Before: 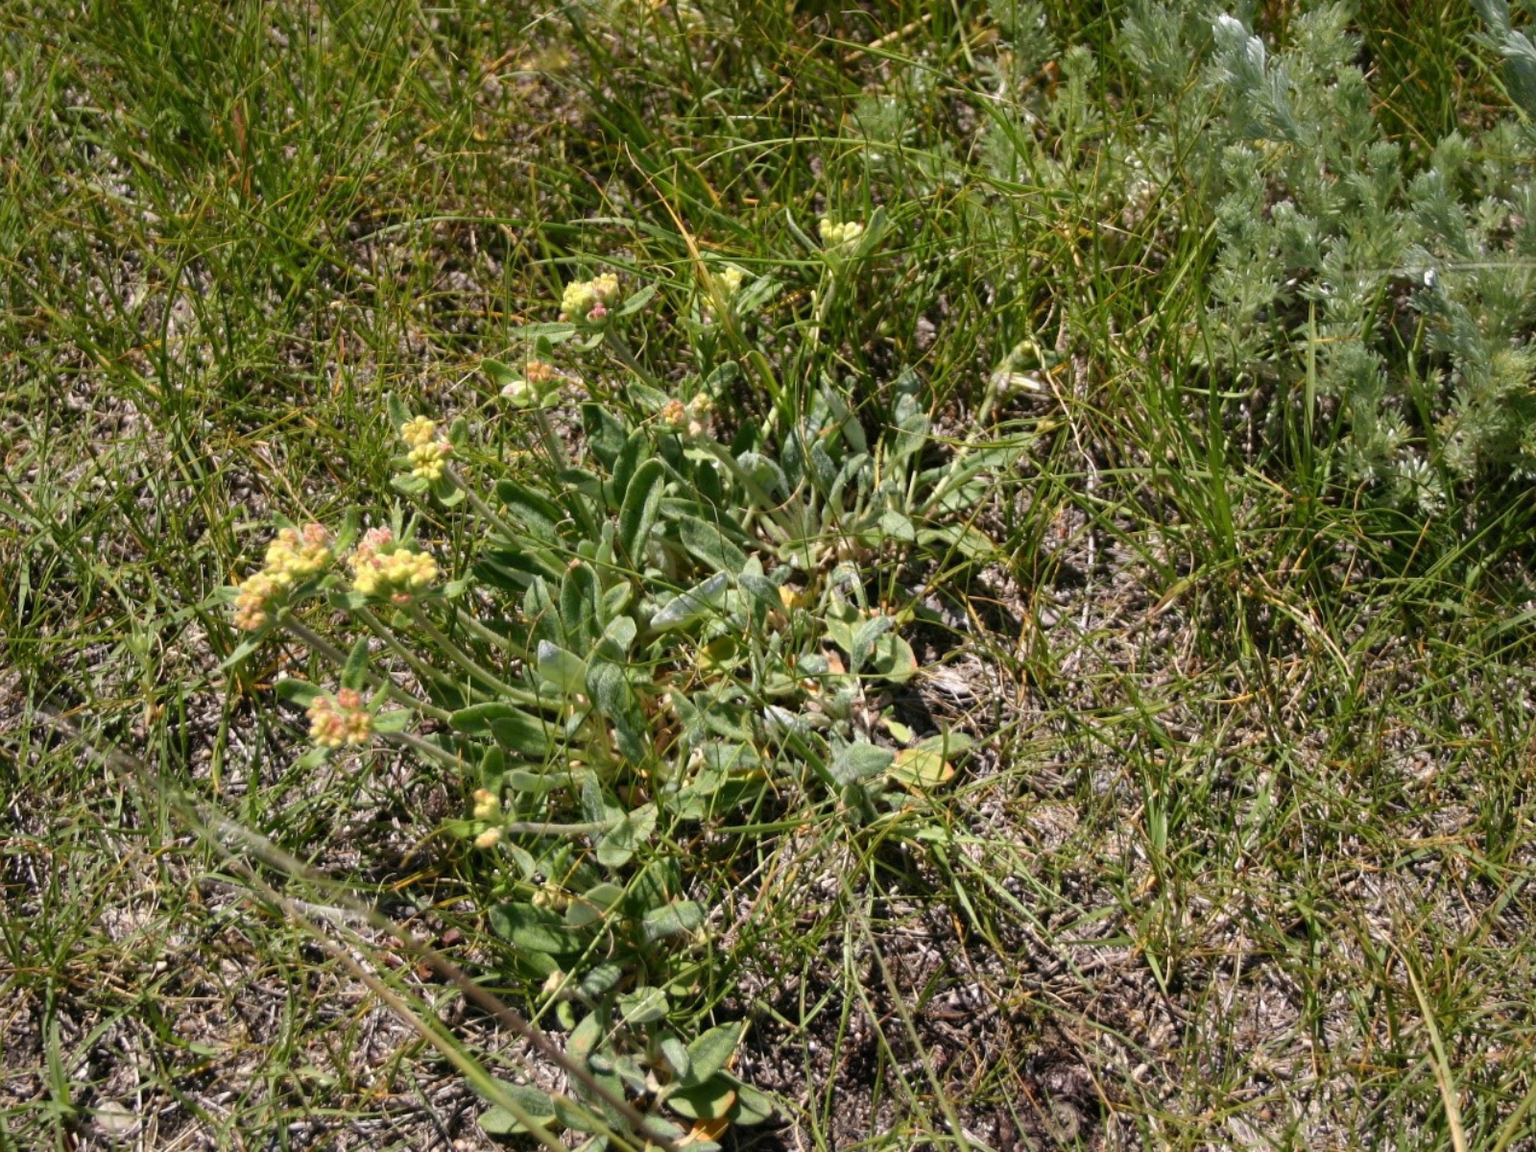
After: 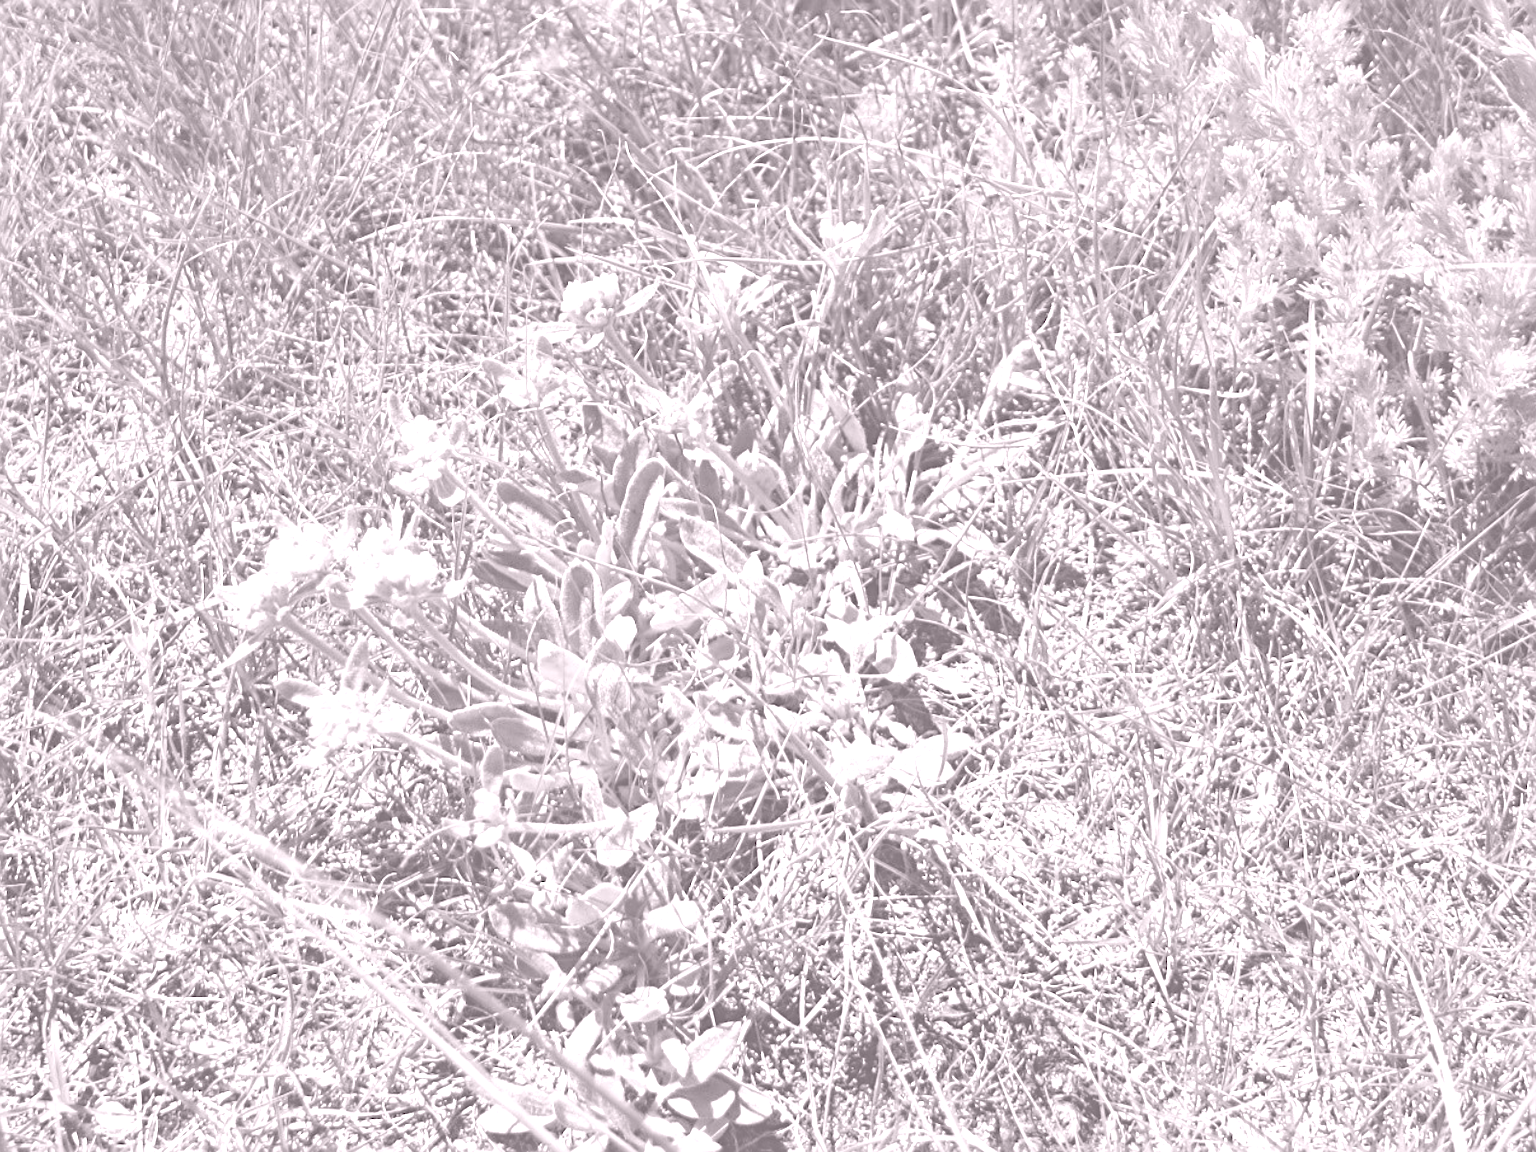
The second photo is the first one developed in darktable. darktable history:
colorize: hue 25.2°, saturation 83%, source mix 82%, lightness 79%, version 1
sharpen: radius 2.767
color correction: highlights a* -0.137, highlights b* -5.91, shadows a* -0.137, shadows b* -0.137
